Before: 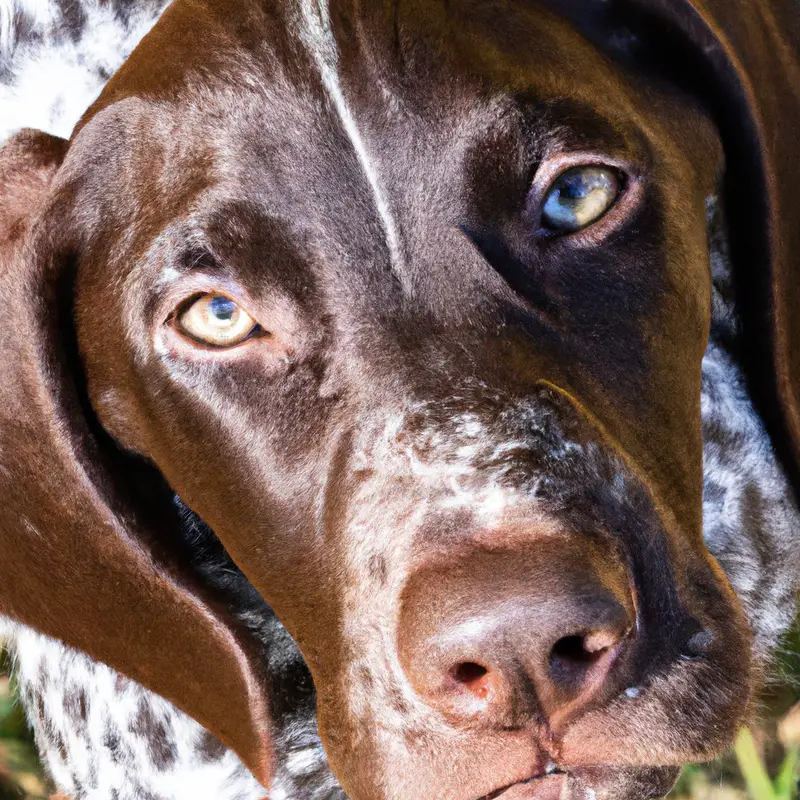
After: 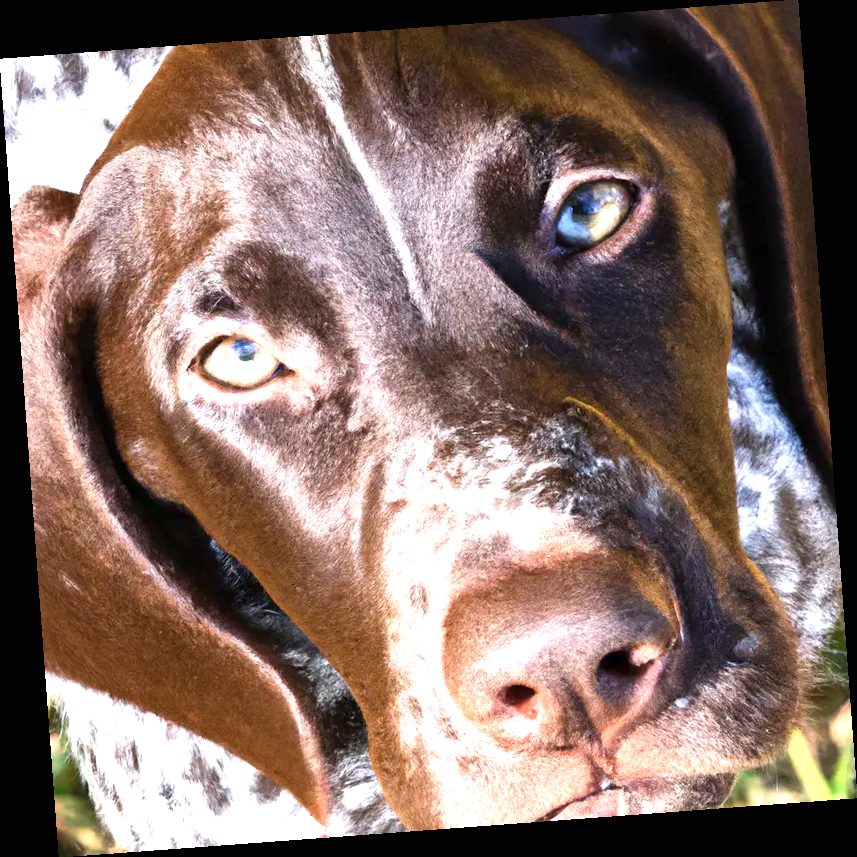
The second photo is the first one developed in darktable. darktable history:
exposure: black level correction 0, exposure 0.9 EV, compensate highlight preservation false
rotate and perspective: rotation -4.25°, automatic cropping off
